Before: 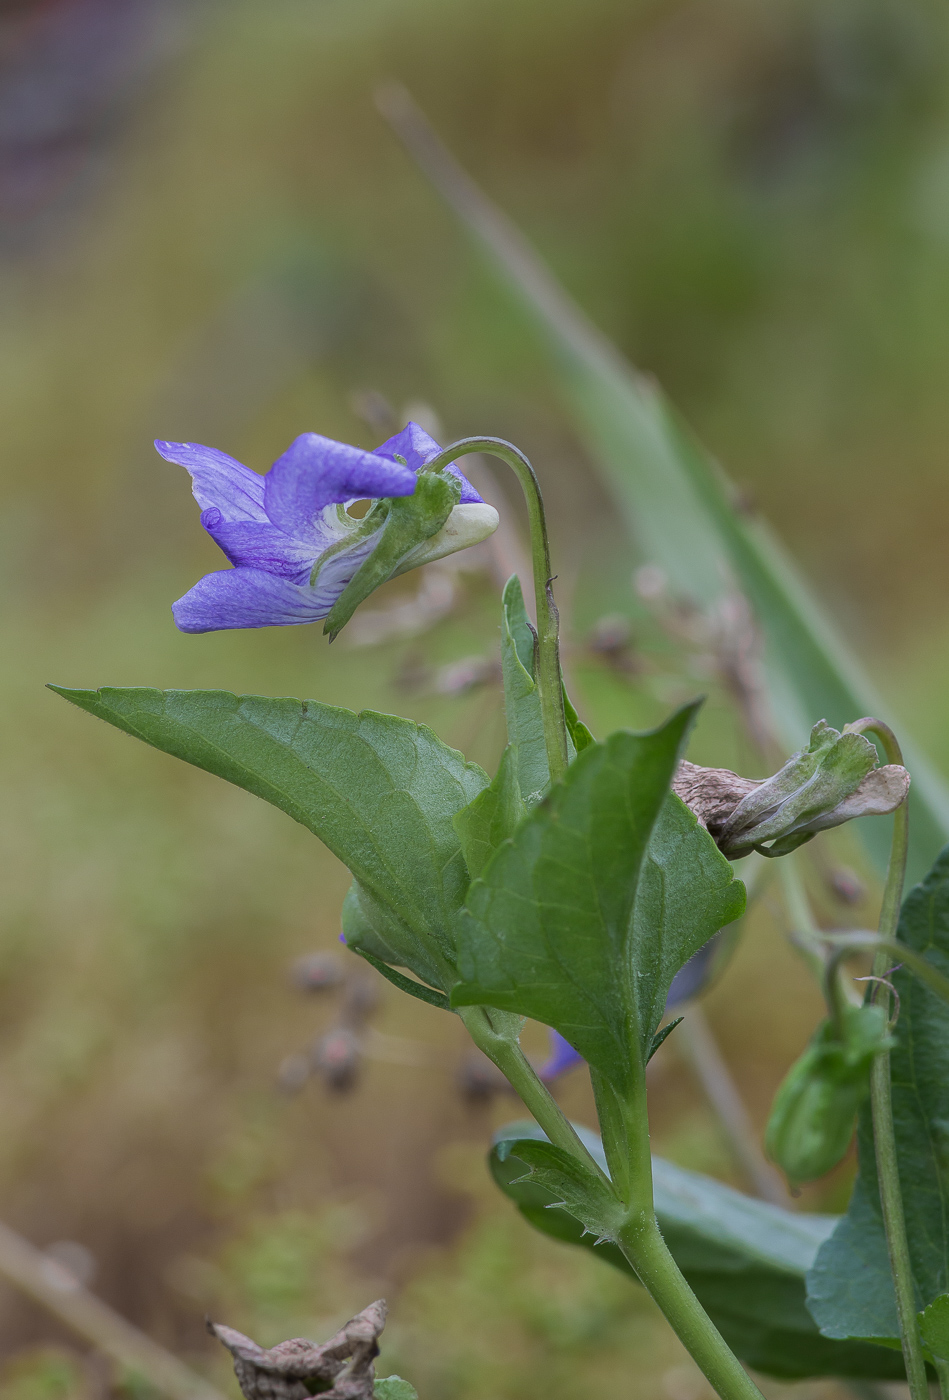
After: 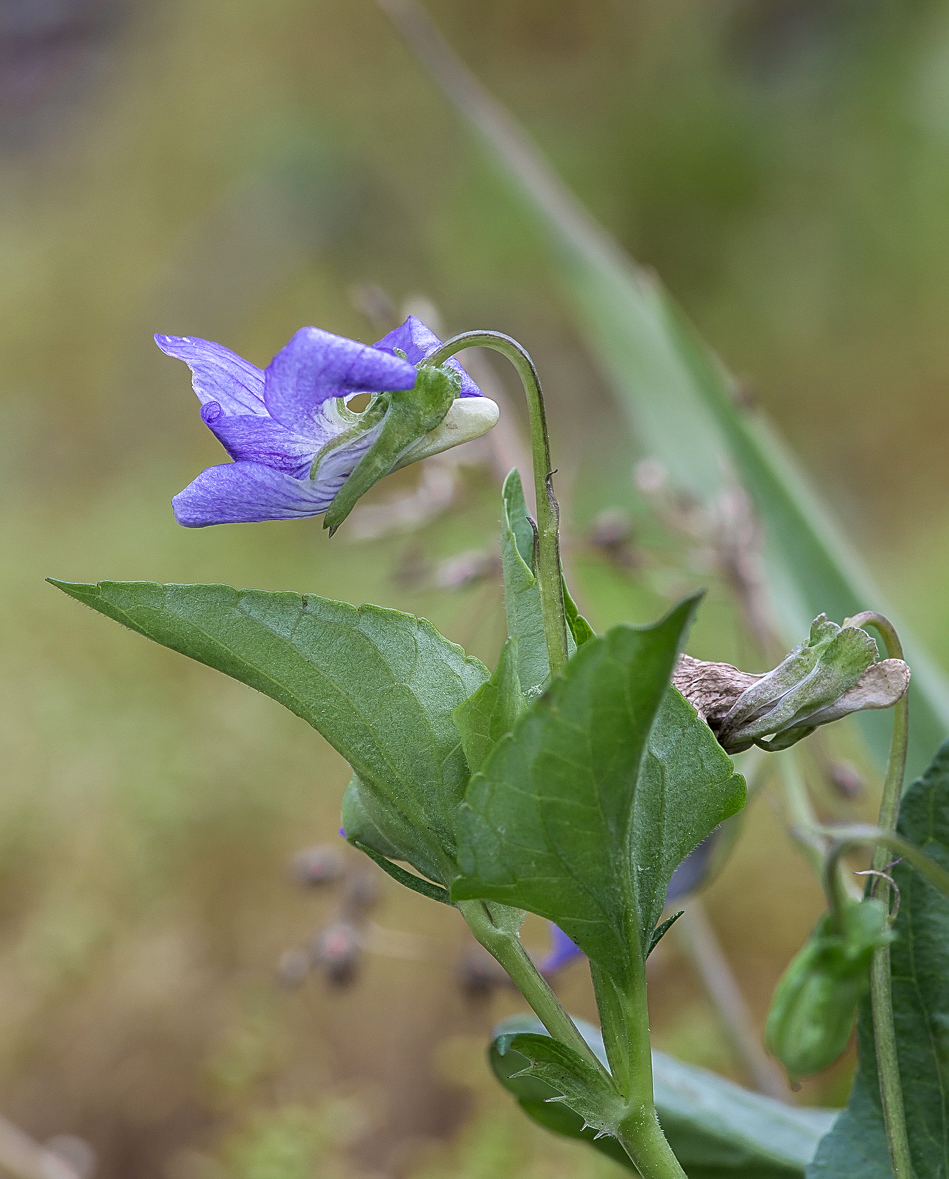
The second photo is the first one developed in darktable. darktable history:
crop: top 7.621%, bottom 8.146%
exposure: compensate highlight preservation false
sharpen: on, module defaults
tone equalizer: -8 EV -0.403 EV, -7 EV -0.401 EV, -6 EV -0.372 EV, -5 EV -0.207 EV, -3 EV 0.188 EV, -2 EV 0.316 EV, -1 EV 0.385 EV, +0 EV 0.397 EV
local contrast: highlights 102%, shadows 101%, detail 119%, midtone range 0.2
